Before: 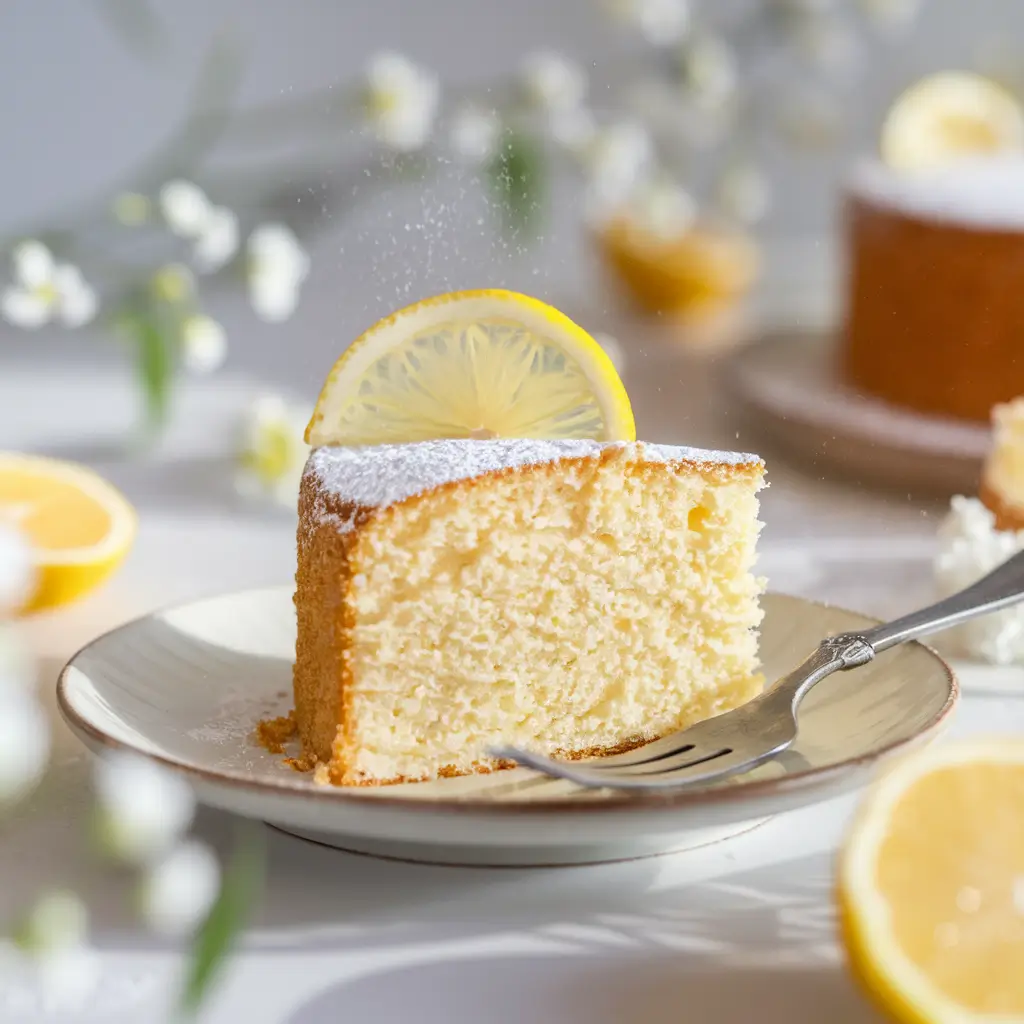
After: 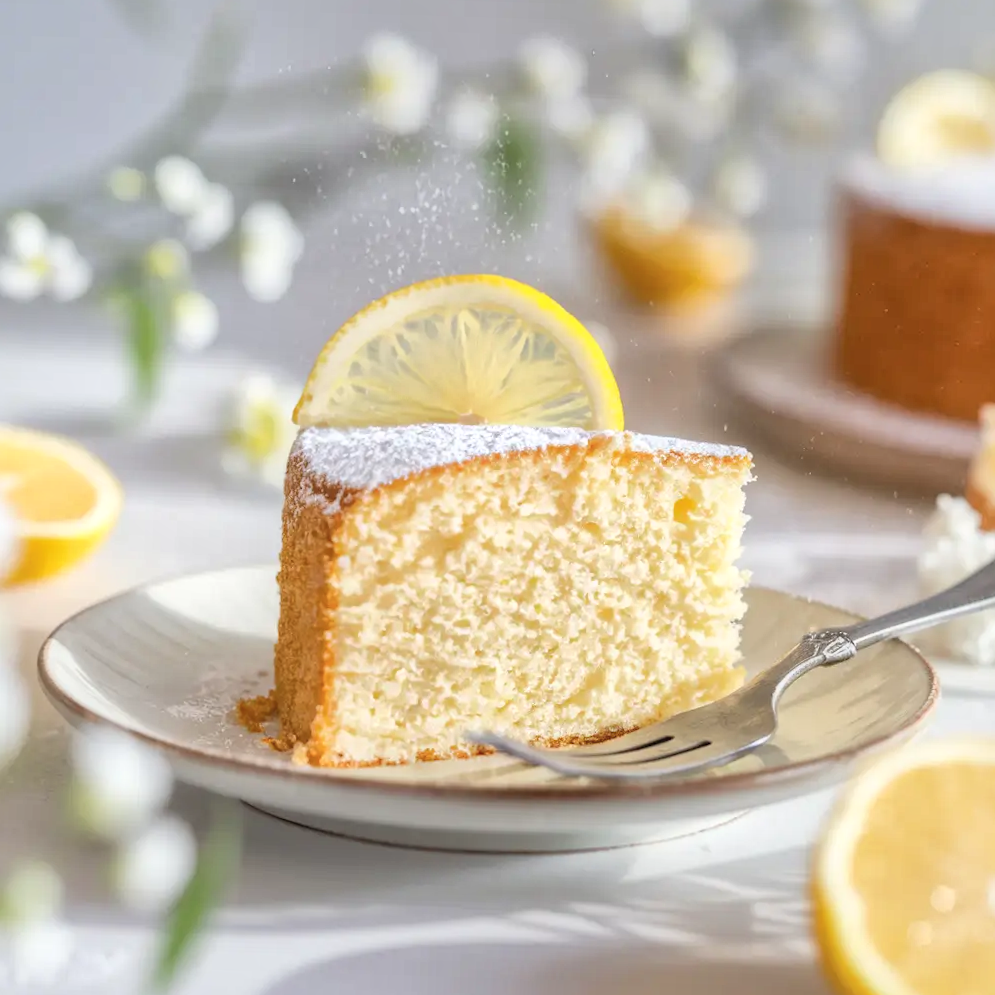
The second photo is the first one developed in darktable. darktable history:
global tonemap: drago (1, 100), detail 1
crop and rotate: angle -1.69°
